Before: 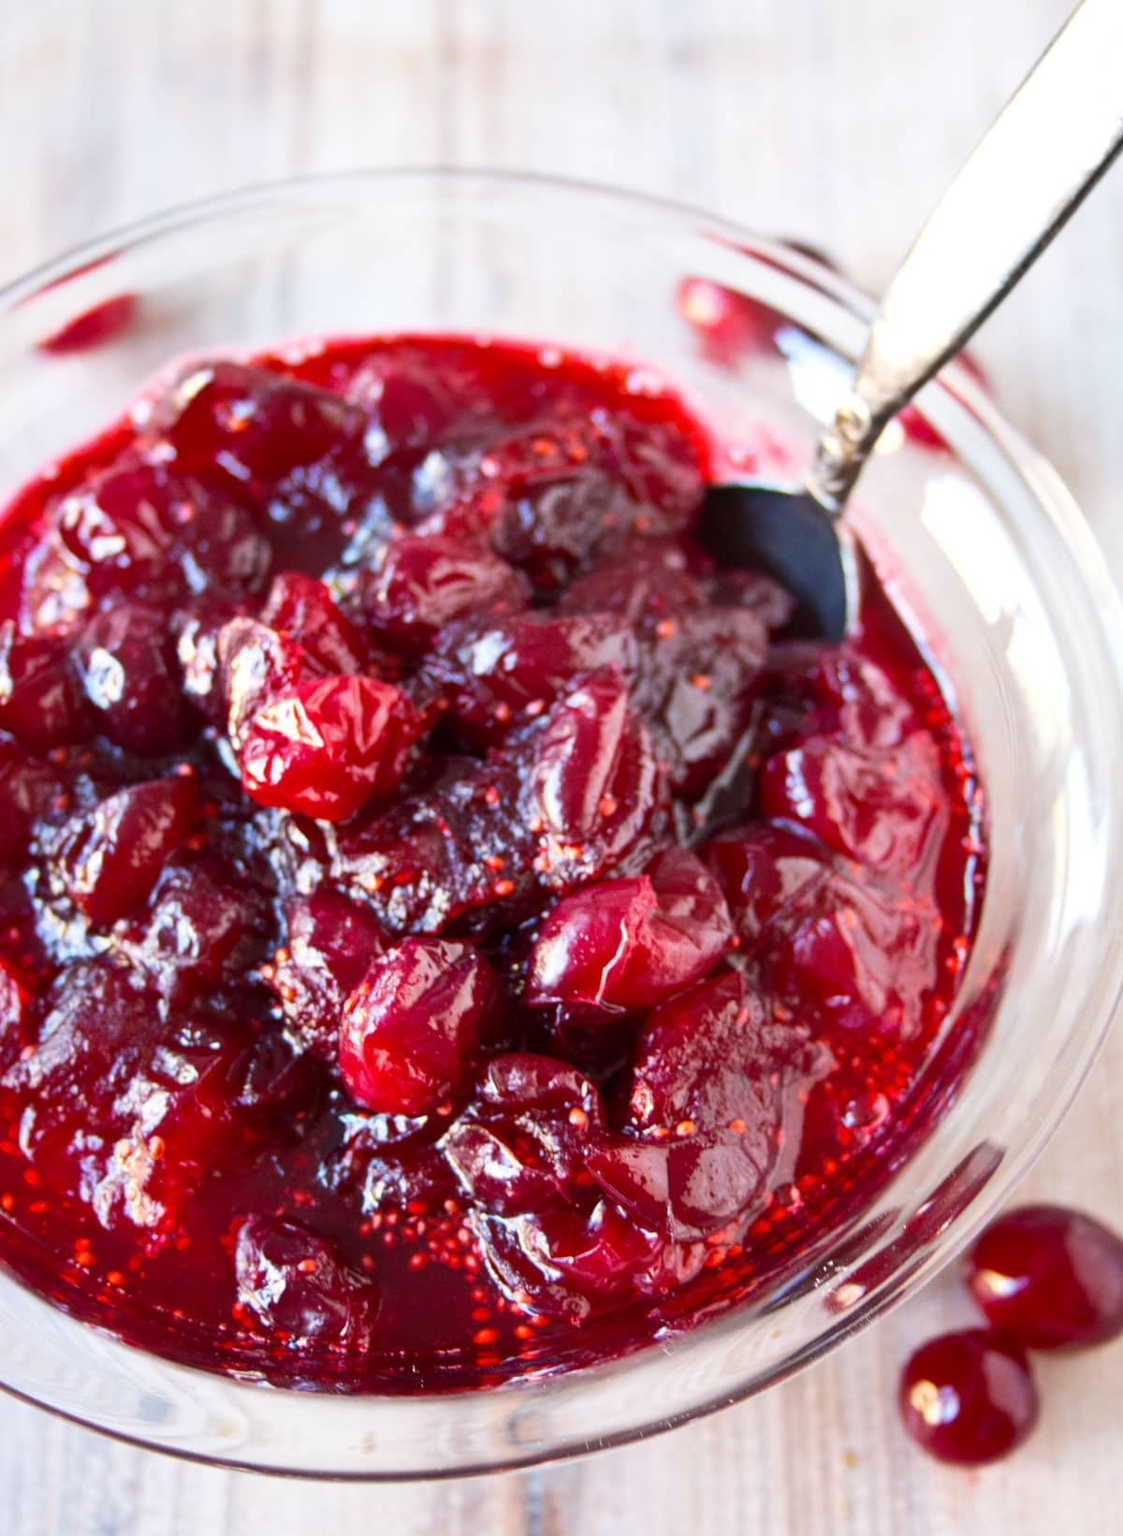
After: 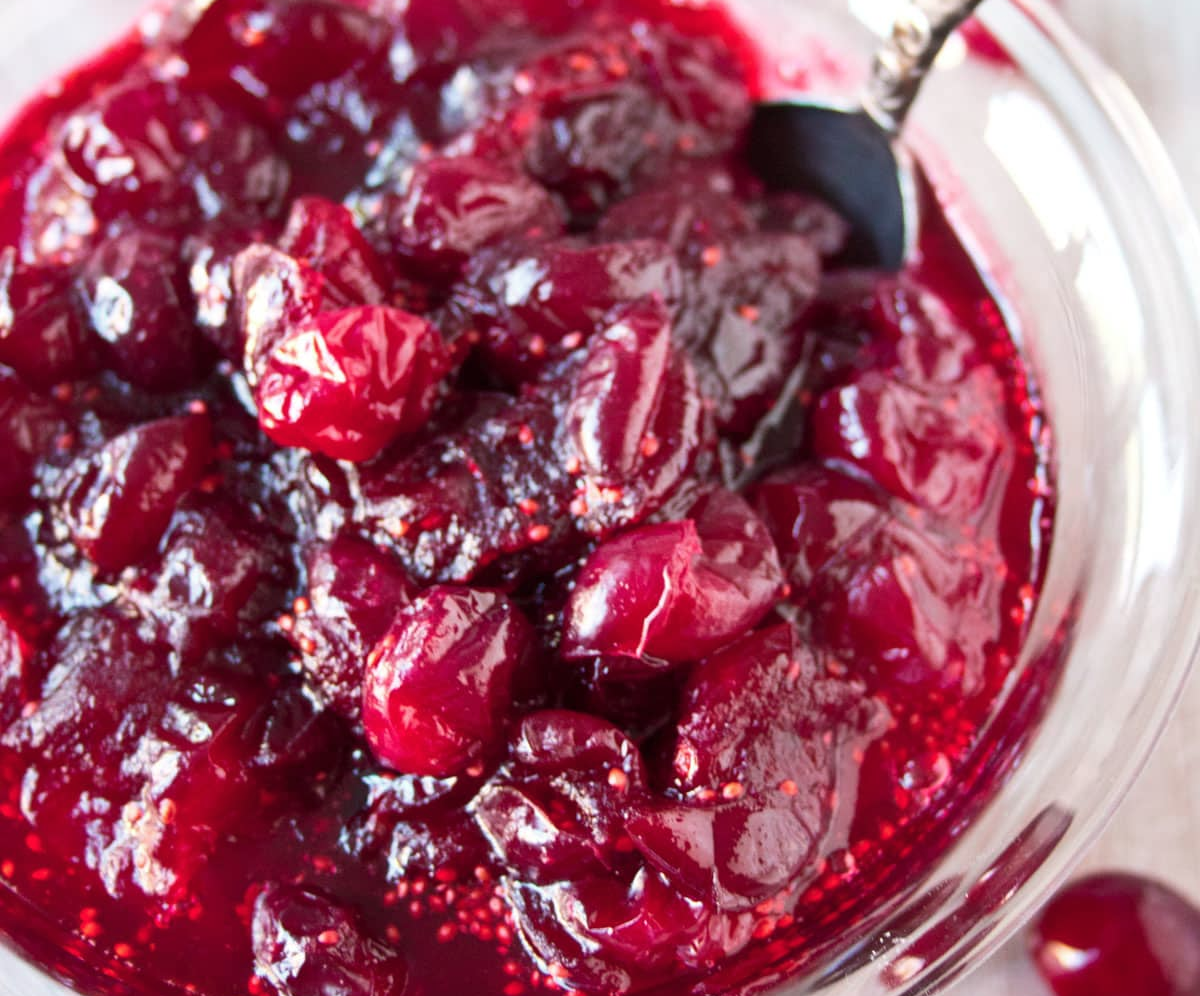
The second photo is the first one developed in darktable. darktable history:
white balance: emerald 1
color contrast: blue-yellow contrast 0.7
crop and rotate: top 25.357%, bottom 13.942%
